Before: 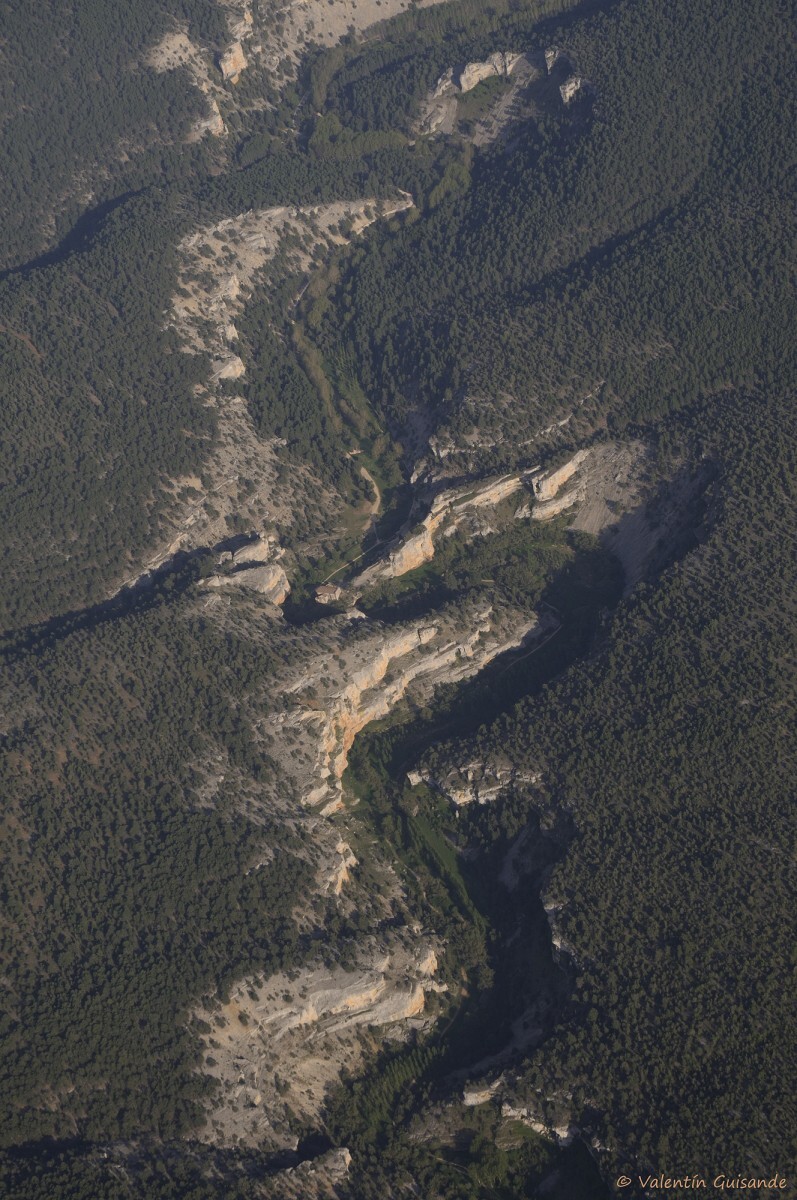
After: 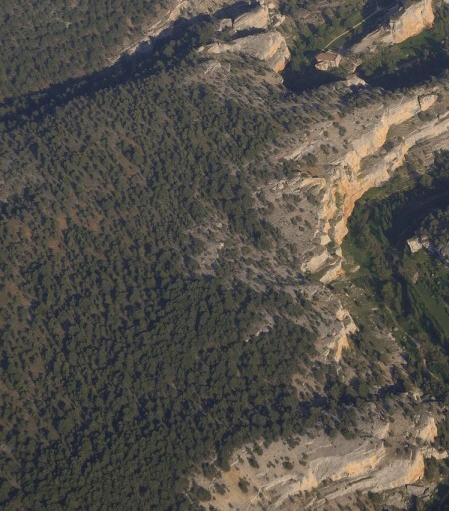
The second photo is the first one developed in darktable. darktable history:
velvia: on, module defaults
crop: top 44.483%, right 43.593%, bottom 12.892%
